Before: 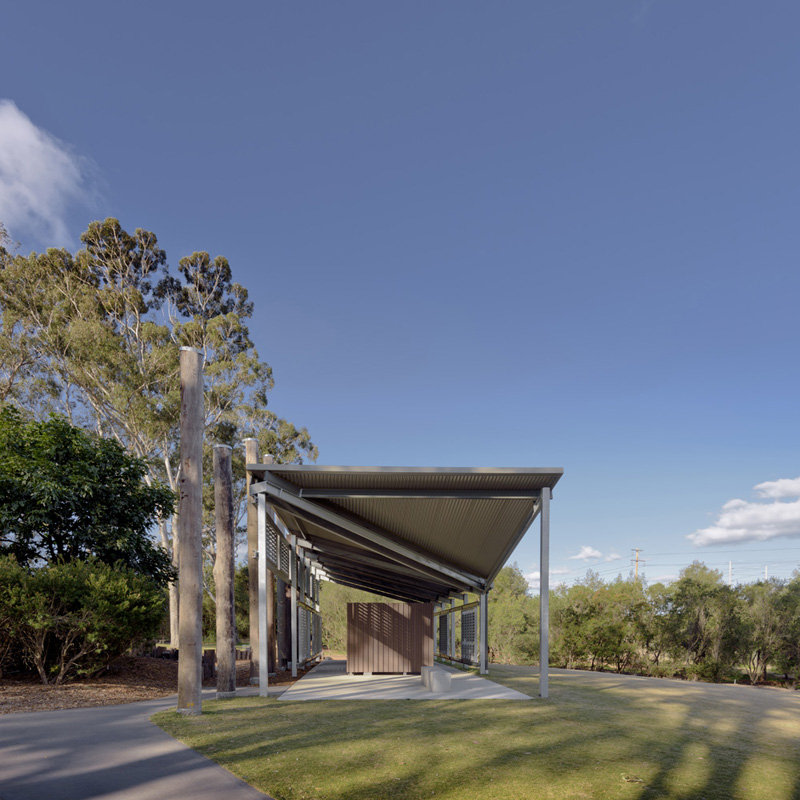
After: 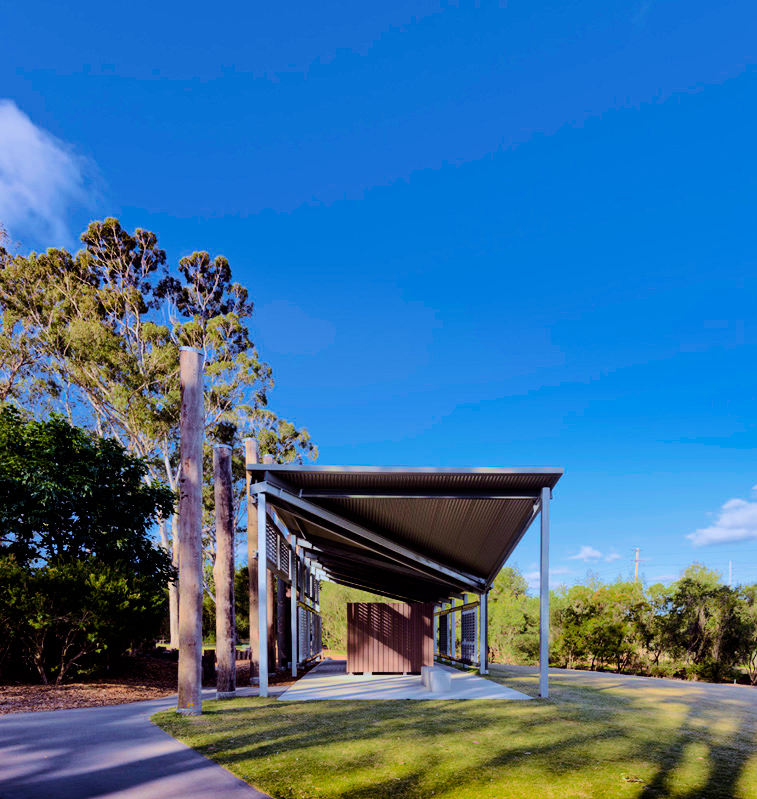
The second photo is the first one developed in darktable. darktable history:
tone equalizer: -8 EV -1.06 EV, -7 EV -1.05 EV, -6 EV -0.845 EV, -5 EV -0.613 EV, -3 EV 0.607 EV, -2 EV 0.846 EV, -1 EV 0.985 EV, +0 EV 1.06 EV, edges refinement/feathering 500, mask exposure compensation -1.57 EV, preserve details no
color balance rgb: shadows lift › luminance 0.271%, shadows lift › chroma 7.029%, shadows lift › hue 300.84°, linear chroma grading › shadows 9.769%, linear chroma grading › highlights 10.126%, linear chroma grading › global chroma 14.906%, linear chroma grading › mid-tones 14.755%, perceptual saturation grading › global saturation 10.518%, global vibrance 20%
filmic rgb: black relative exposure -6.95 EV, white relative exposure 5.6 EV, hardness 2.84, color science v6 (2022)
color calibration: x 0.37, y 0.382, temperature 4311.35 K
velvia: on, module defaults
crop and rotate: left 0%, right 5.34%
